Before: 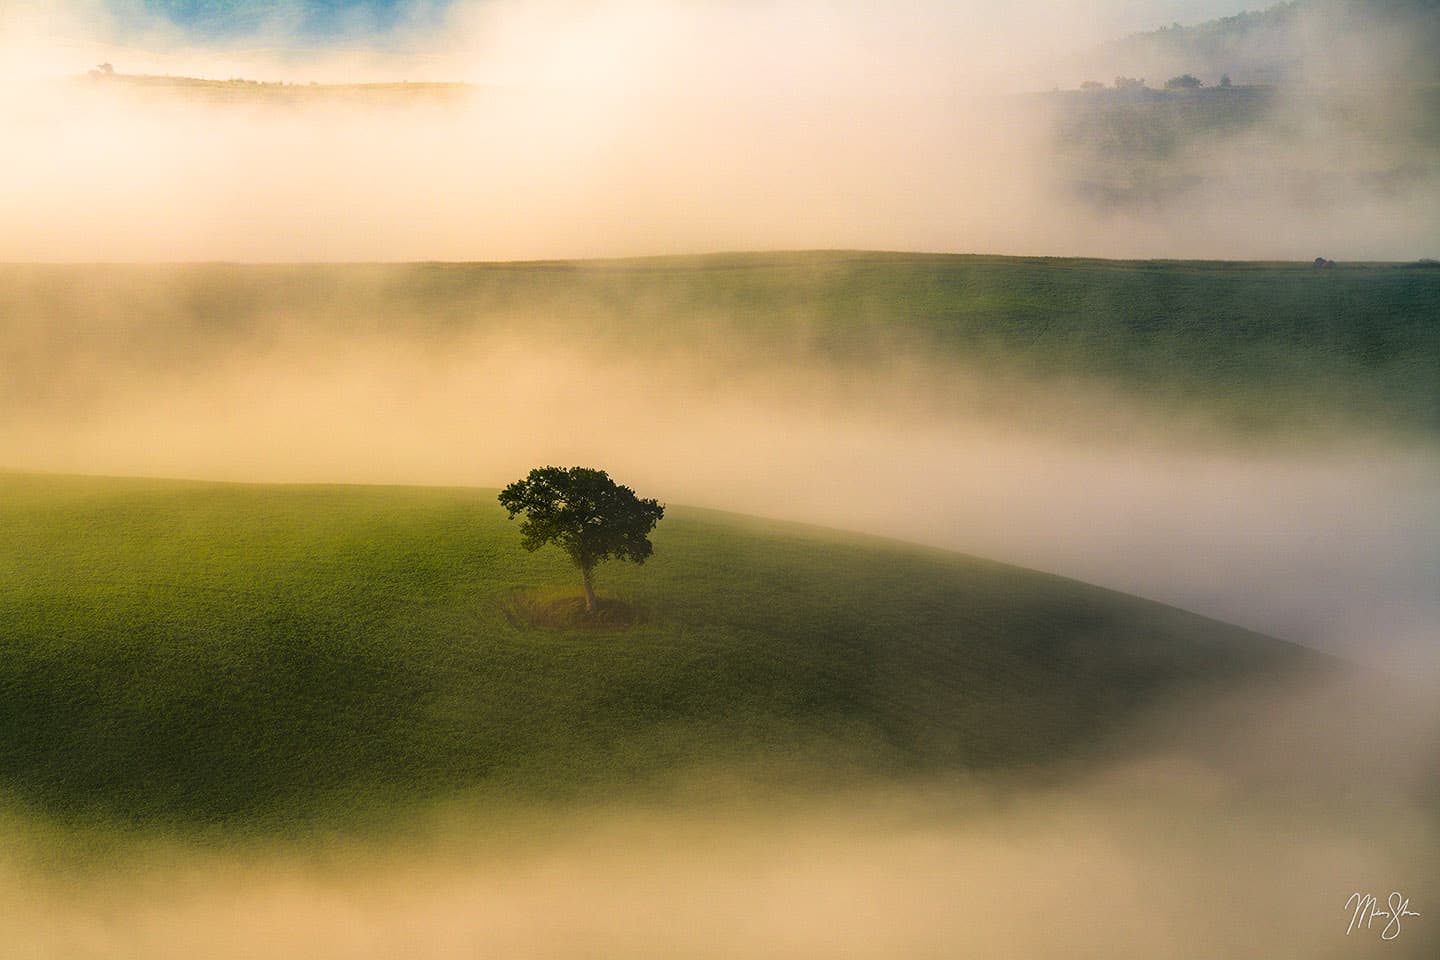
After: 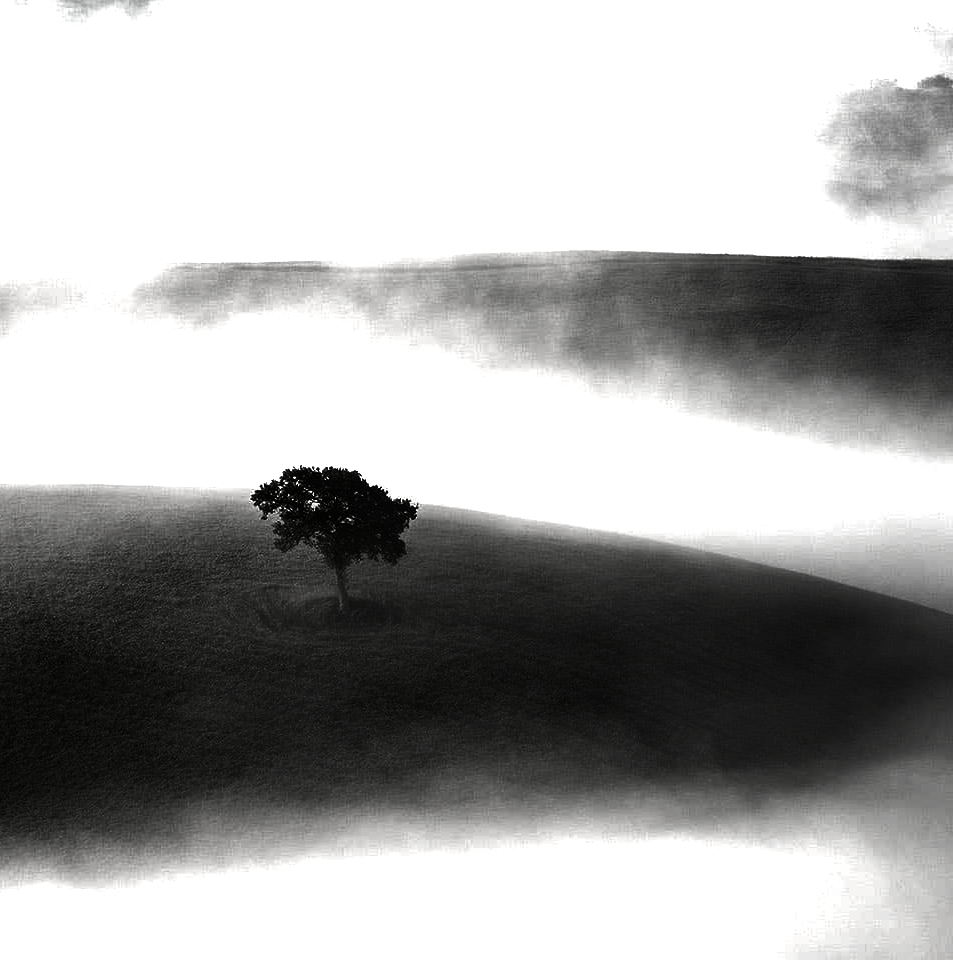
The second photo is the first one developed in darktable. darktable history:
exposure: black level correction 0, exposure 1.367 EV, compensate exposure bias true, compensate highlight preservation false
crop: left 17.221%, right 16.539%
contrast brightness saturation: contrast 0.023, brightness -0.99, saturation -0.987
